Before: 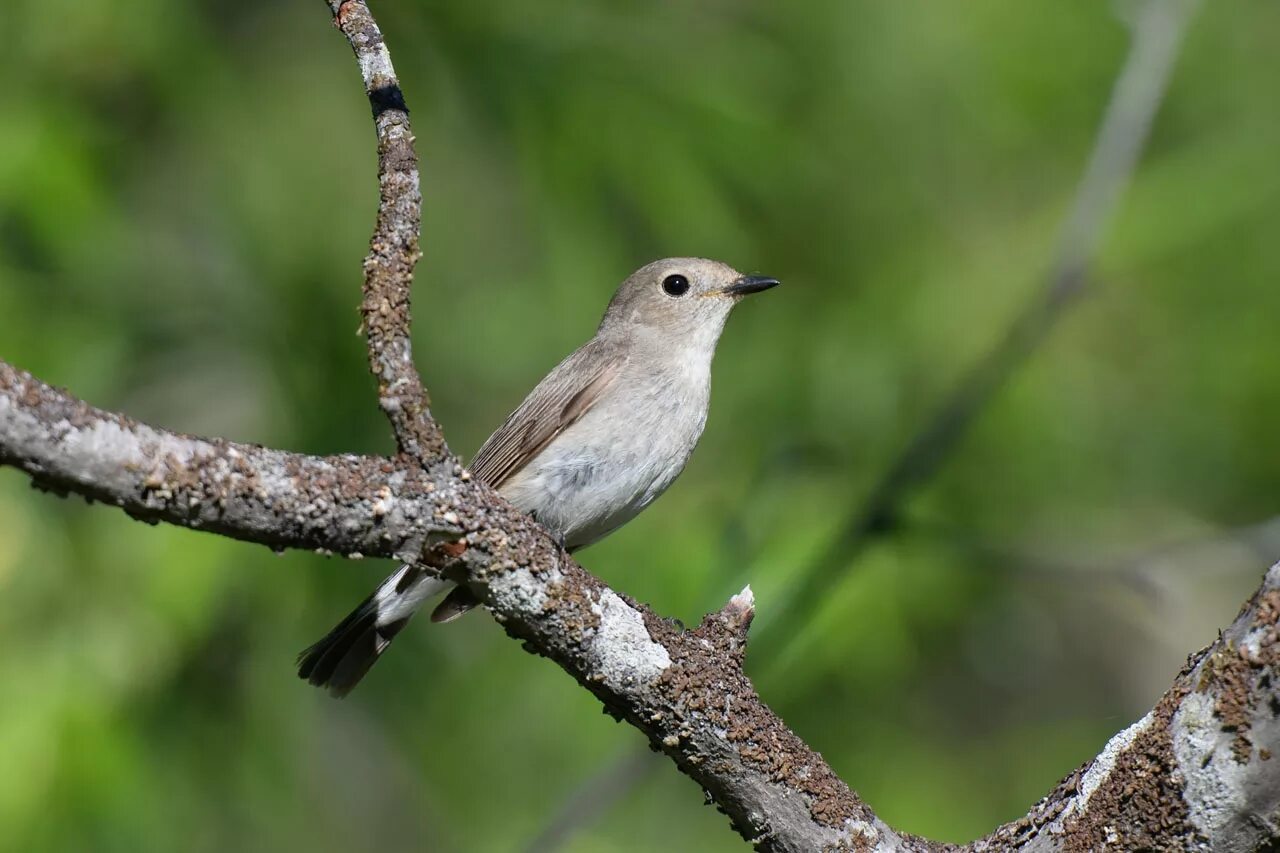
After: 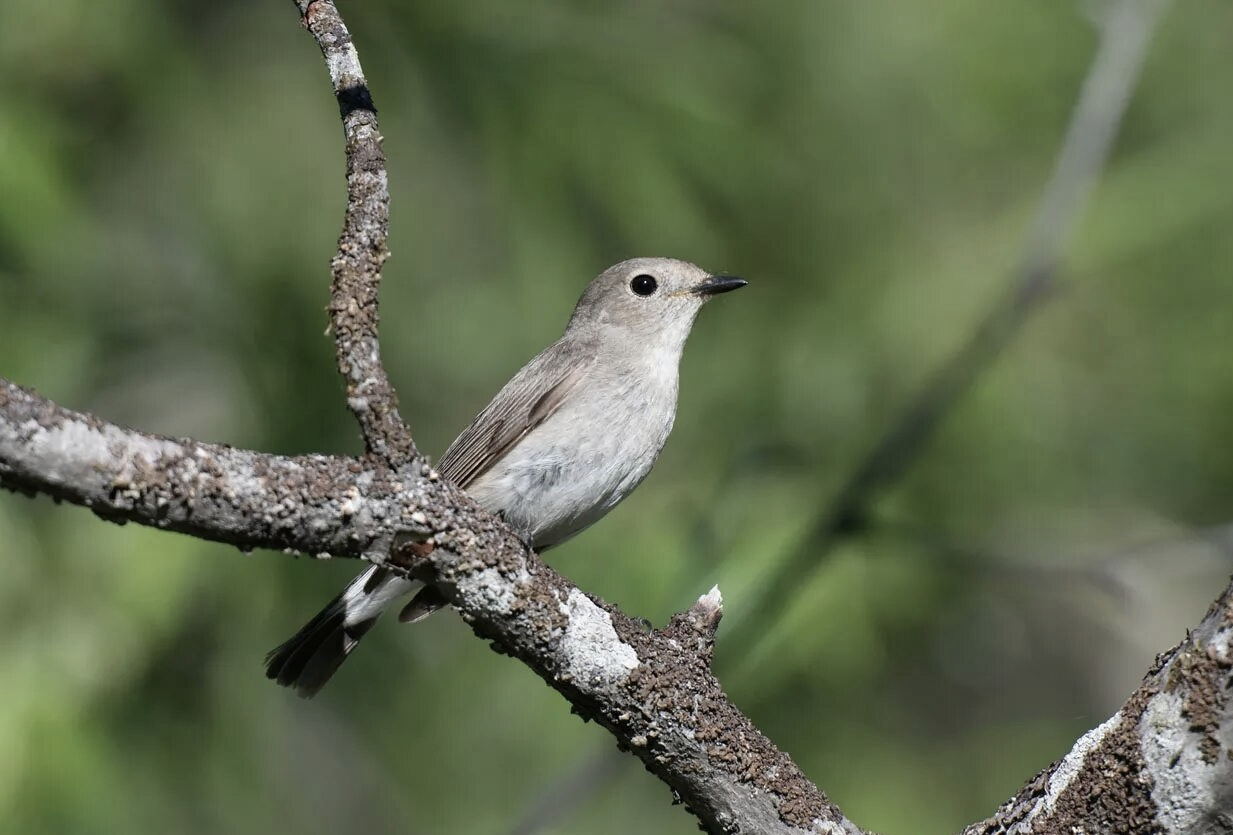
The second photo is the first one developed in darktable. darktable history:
contrast brightness saturation: contrast 0.095, saturation -0.375
crop and rotate: left 2.504%, right 1.131%, bottom 2.008%
